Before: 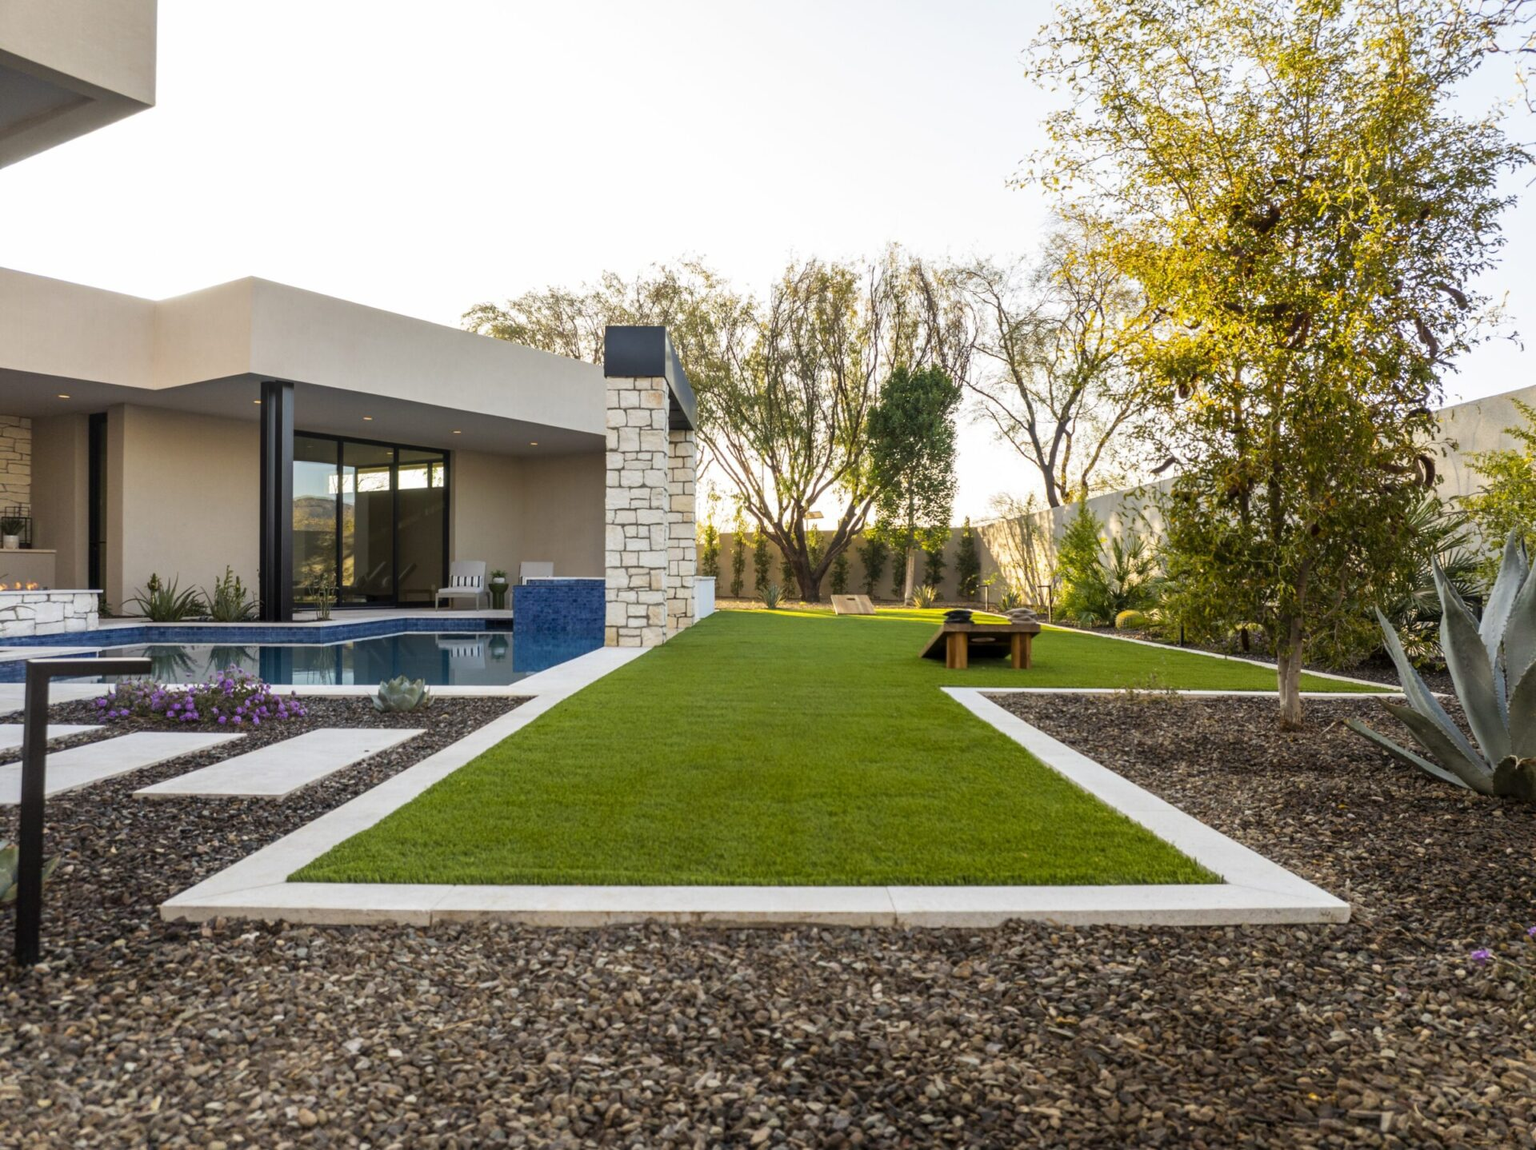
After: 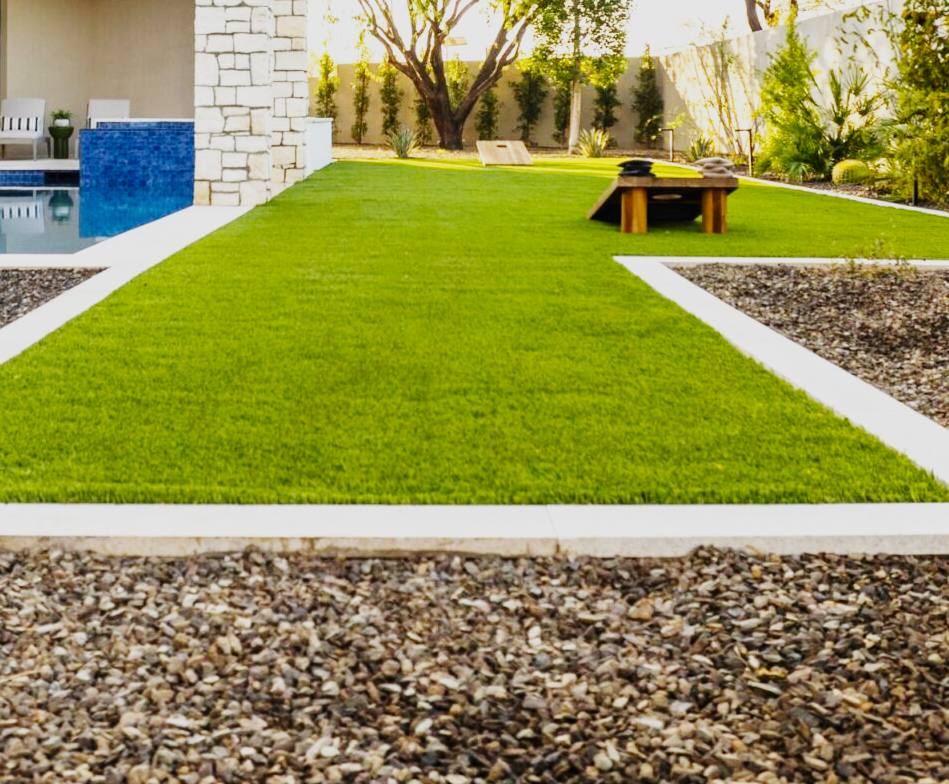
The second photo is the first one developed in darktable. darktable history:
tone equalizer: on, module defaults
crop: left 29.318%, top 41.952%, right 21.238%, bottom 3.479%
base curve: curves: ch0 [(0, 0.003) (0.001, 0.002) (0.006, 0.004) (0.02, 0.022) (0.048, 0.086) (0.094, 0.234) (0.162, 0.431) (0.258, 0.629) (0.385, 0.8) (0.548, 0.918) (0.751, 0.988) (1, 1)], preserve colors none
shadows and highlights: radius 121.32, shadows 21.87, white point adjustment -9.58, highlights -15, soften with gaussian
